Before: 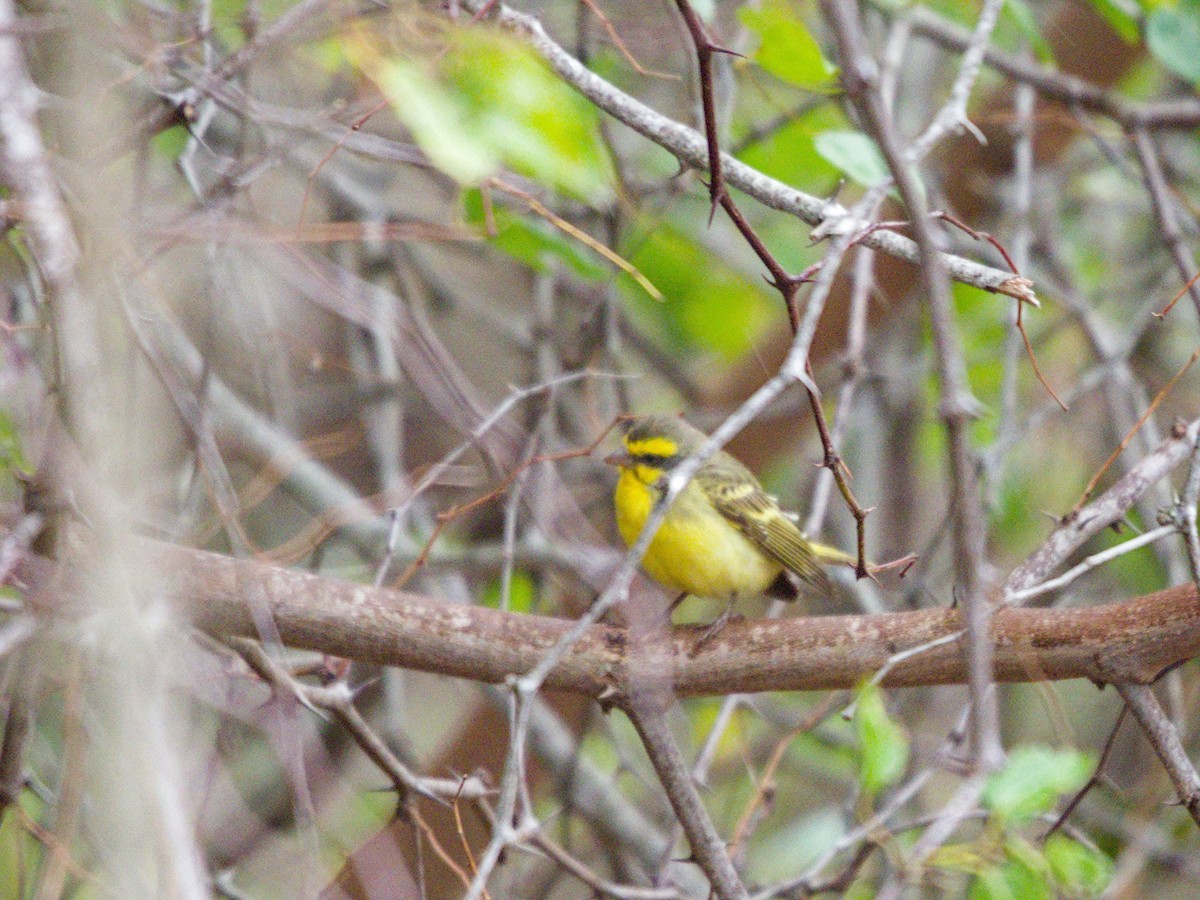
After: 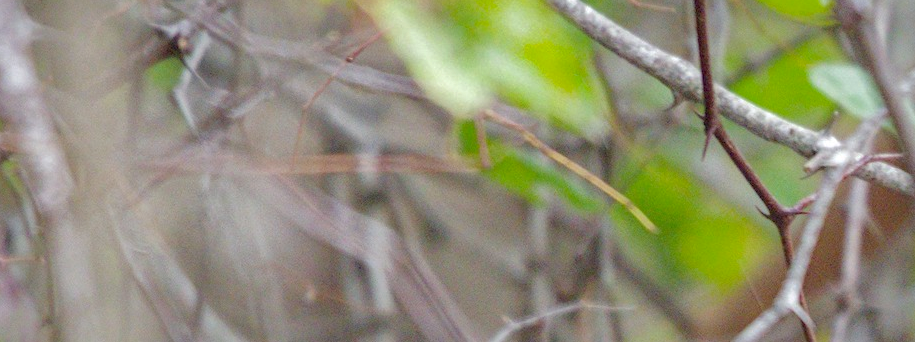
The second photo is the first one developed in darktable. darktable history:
tone equalizer: -8 EV -1.84 EV, -7 EV -1.16 EV, -6 EV -1.62 EV, smoothing diameter 25%, edges refinement/feathering 10, preserve details guided filter
shadows and highlights: shadows 40, highlights -60
crop: left 0.579%, top 7.627%, right 23.167%, bottom 54.275%
